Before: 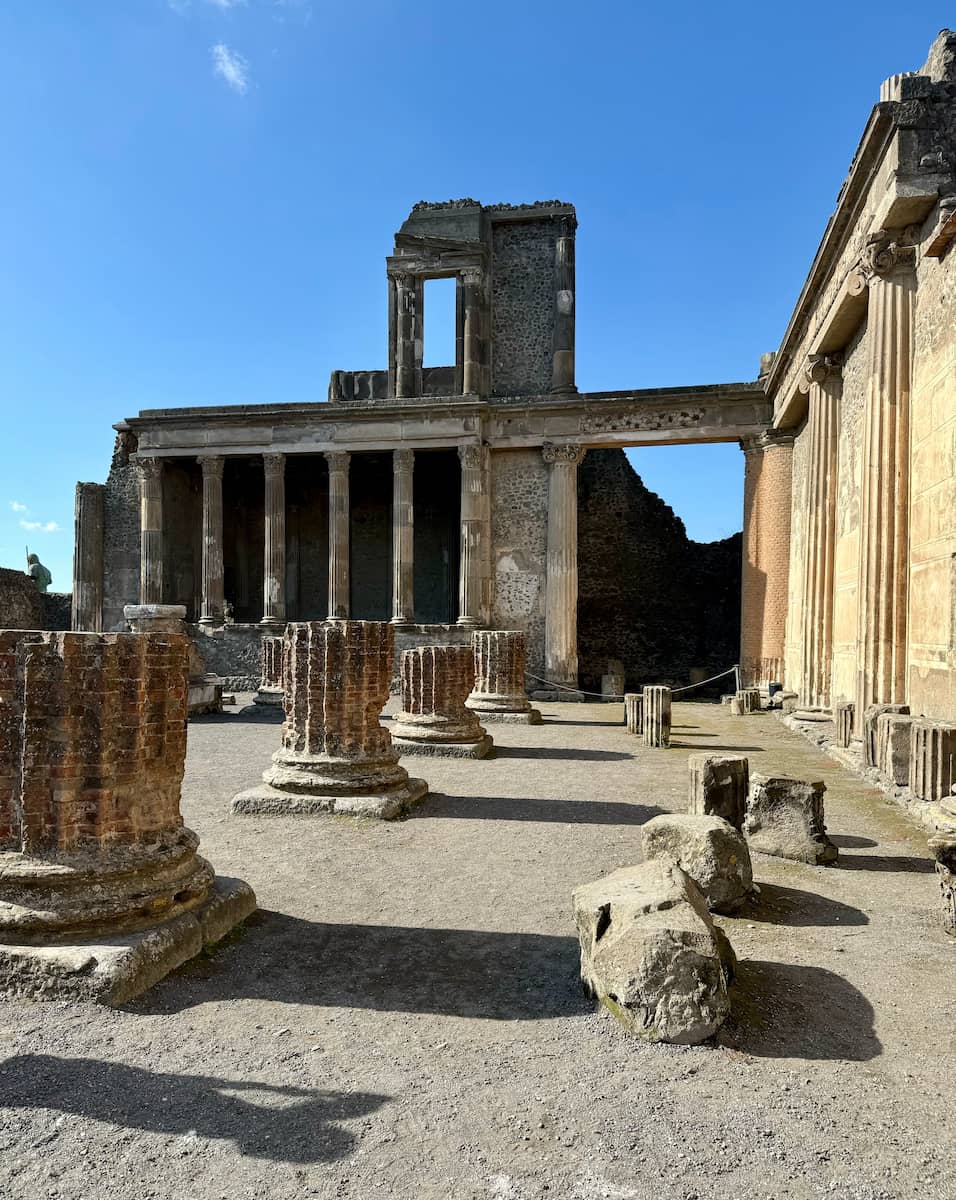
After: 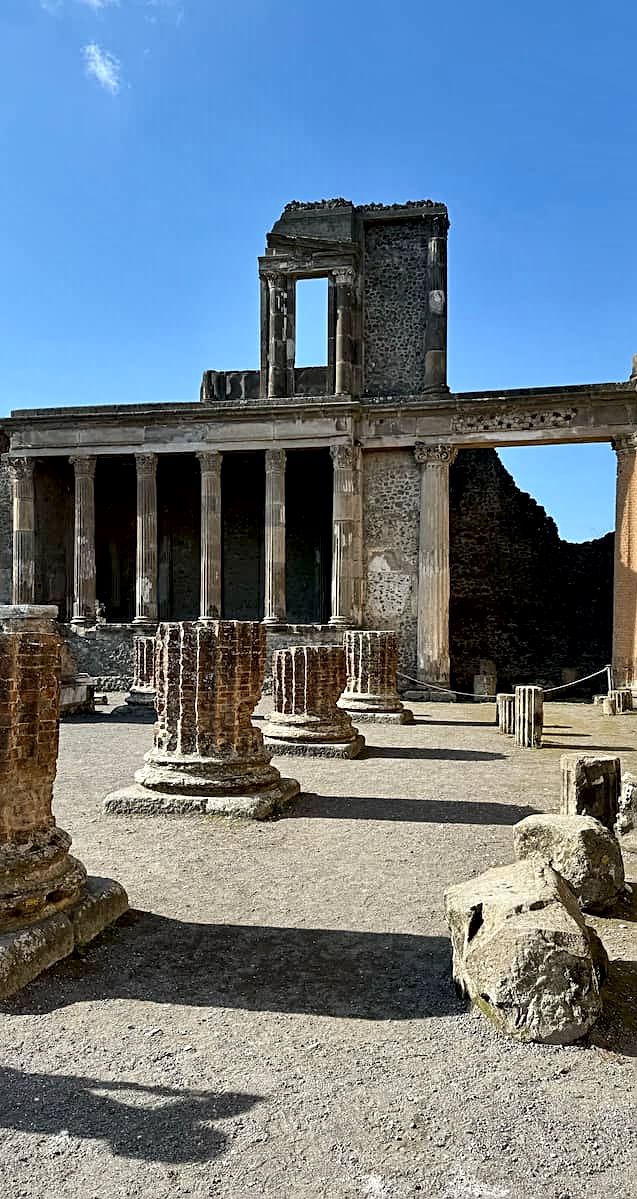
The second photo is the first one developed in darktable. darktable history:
crop and rotate: left 13.394%, right 19.891%
sharpen: on, module defaults
local contrast: mode bilateral grid, contrast 24, coarseness 61, detail 152%, midtone range 0.2
